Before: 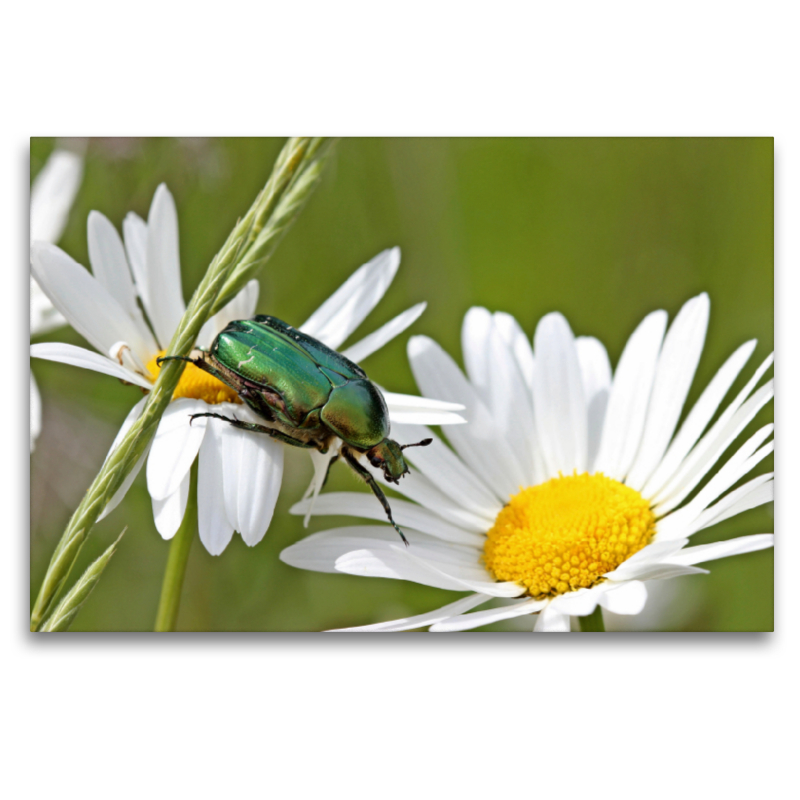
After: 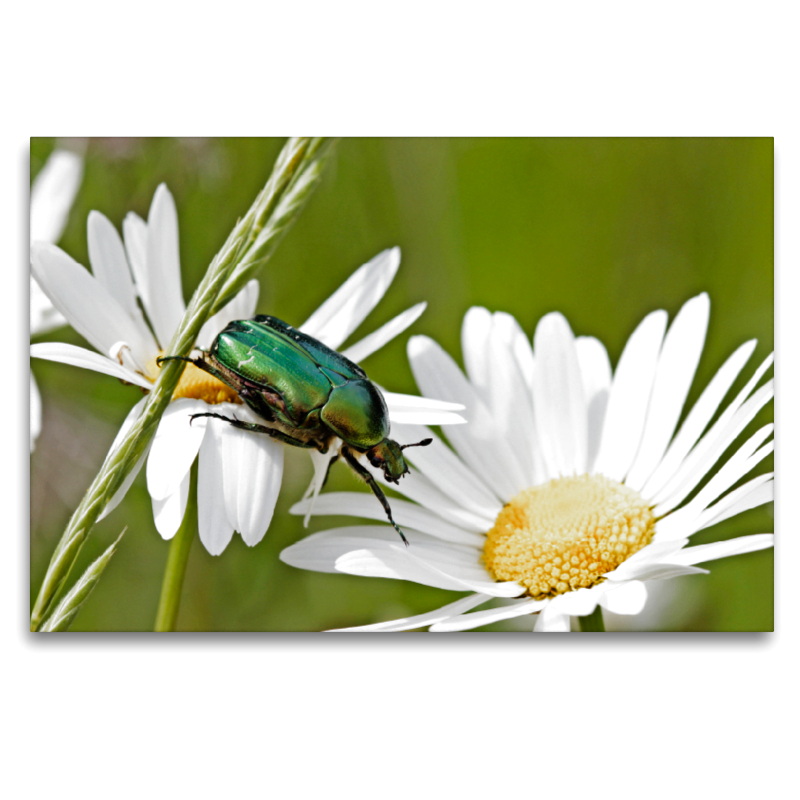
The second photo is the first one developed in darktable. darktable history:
filmic rgb: black relative exposure -9.13 EV, white relative exposure 2.3 EV, hardness 7.53, preserve chrominance no, color science v5 (2021), contrast in shadows safe, contrast in highlights safe
